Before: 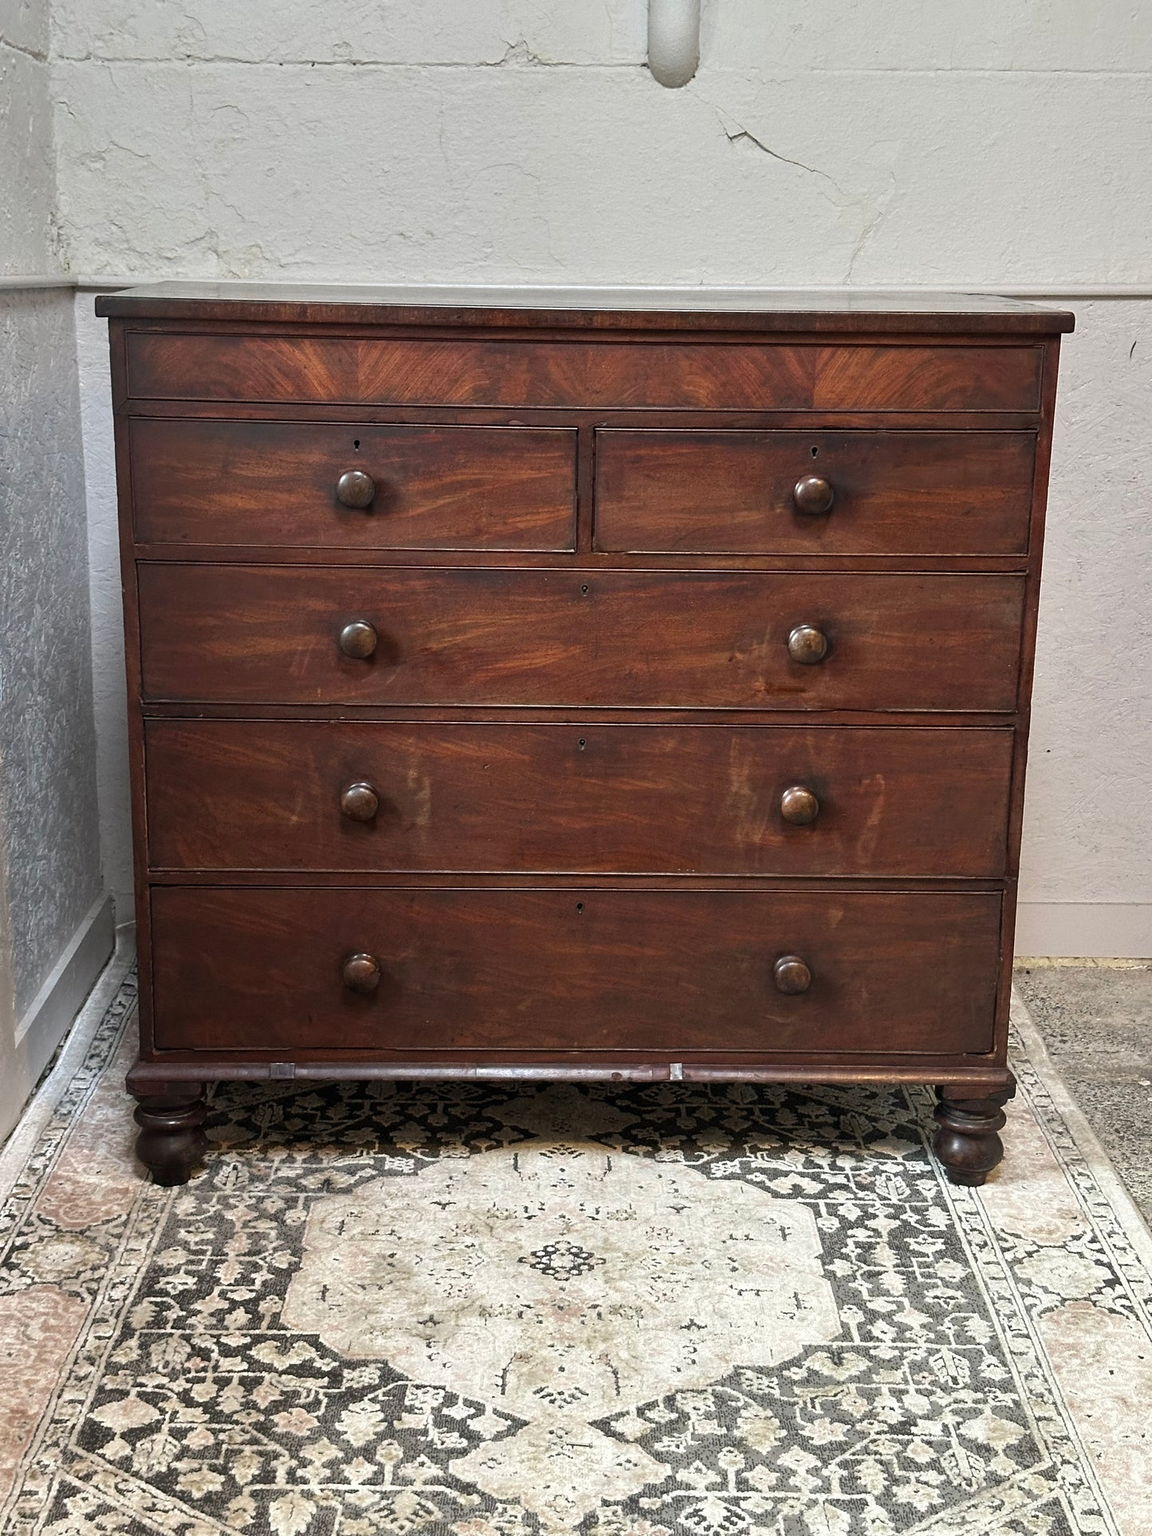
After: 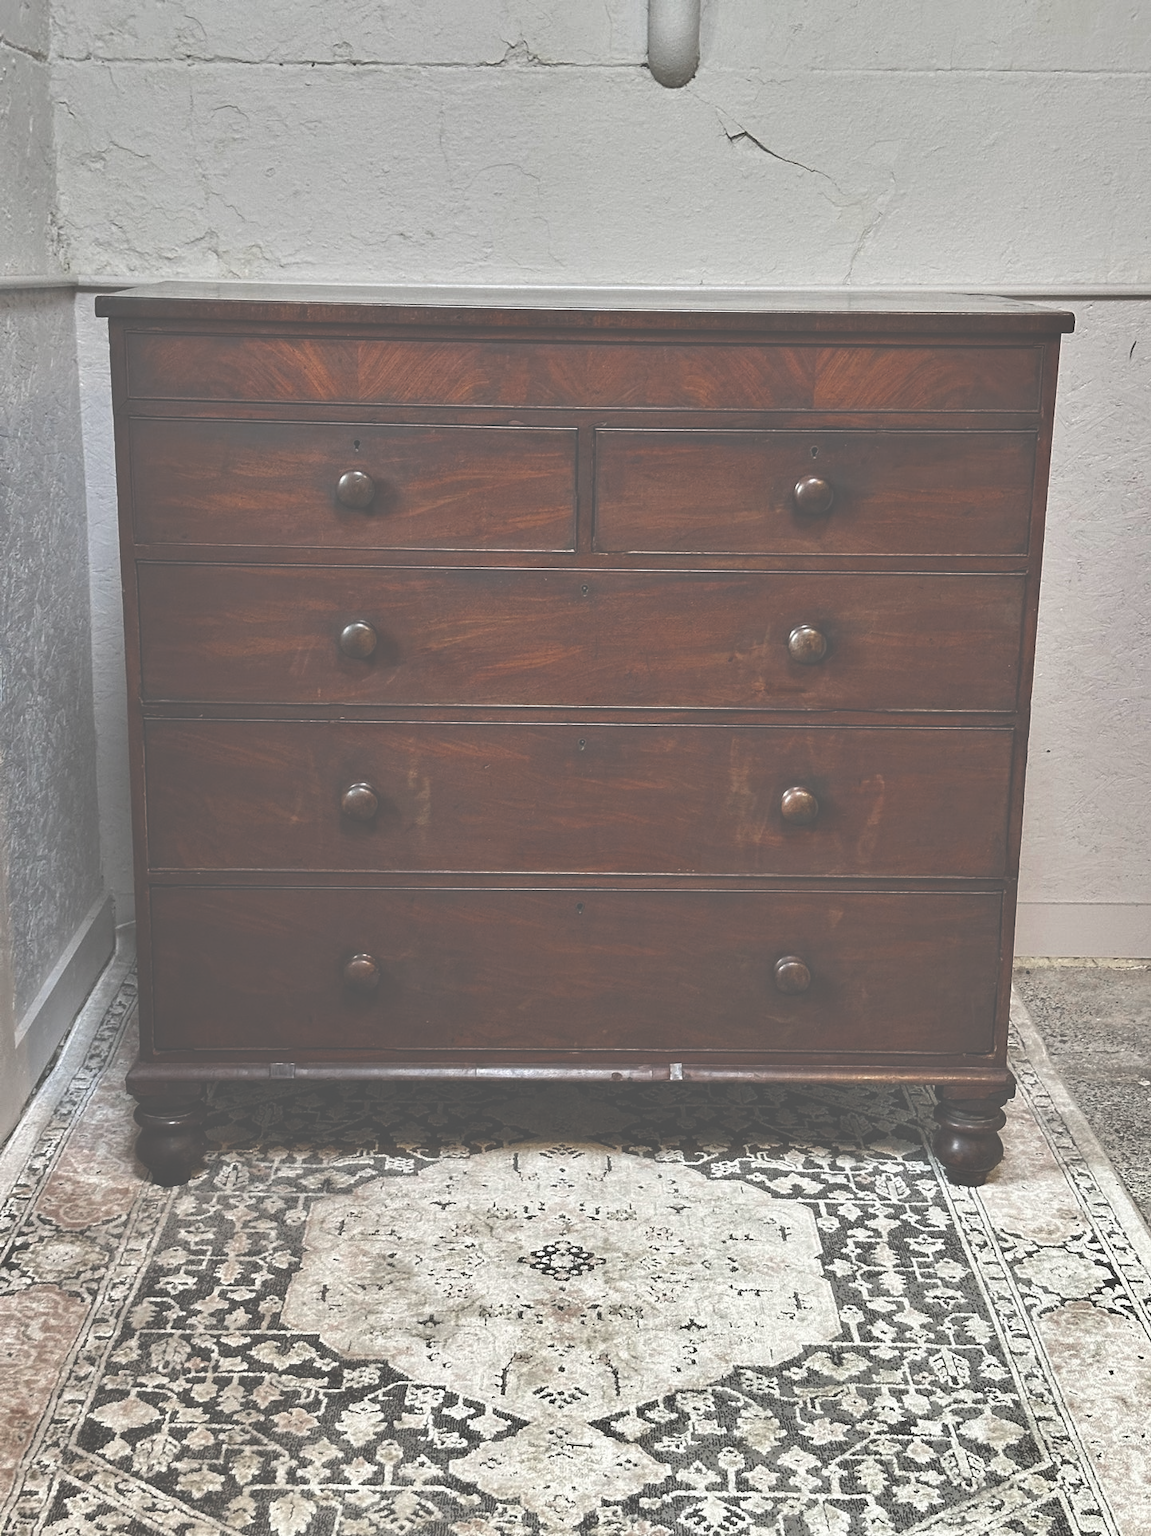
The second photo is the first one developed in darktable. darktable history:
shadows and highlights: low approximation 0.01, soften with gaussian
color zones: curves: ch0 [(0, 0.5) (0.125, 0.4) (0.25, 0.5) (0.375, 0.4) (0.5, 0.4) (0.625, 0.35) (0.75, 0.35) (0.875, 0.5)]; ch1 [(0, 0.35) (0.125, 0.45) (0.25, 0.35) (0.375, 0.35) (0.5, 0.35) (0.625, 0.35) (0.75, 0.45) (0.875, 0.35)]; ch2 [(0, 0.6) (0.125, 0.5) (0.25, 0.5) (0.375, 0.6) (0.5, 0.6) (0.625, 0.5) (0.75, 0.5) (0.875, 0.5)]
exposure: black level correction -0.087, compensate highlight preservation false
